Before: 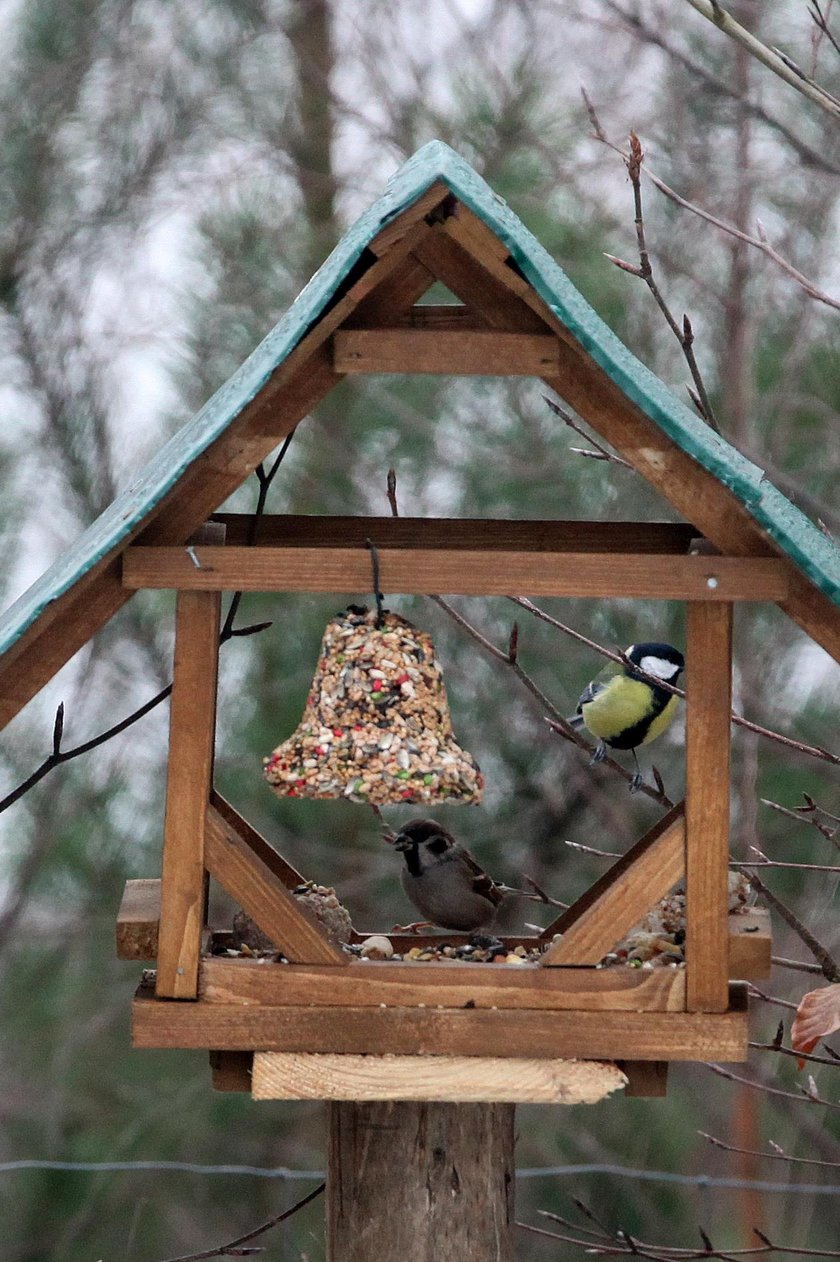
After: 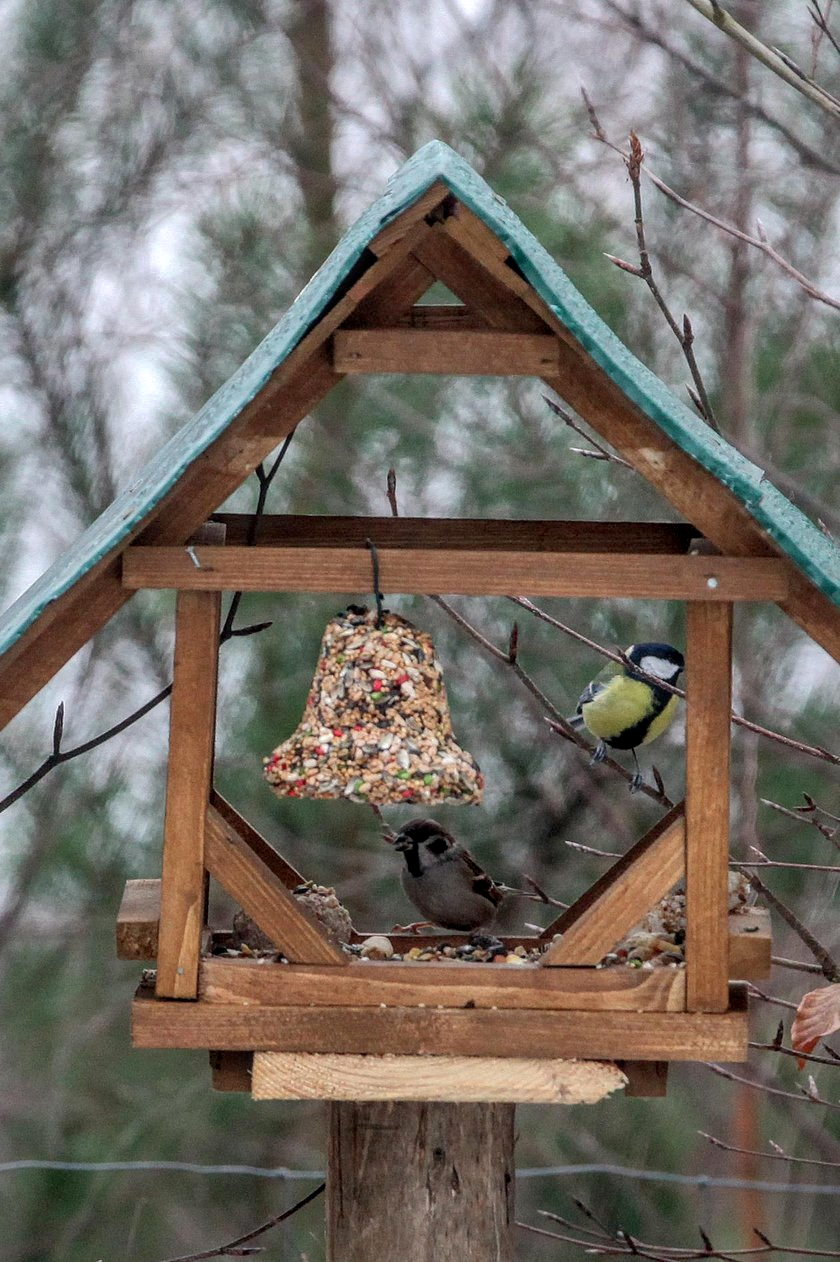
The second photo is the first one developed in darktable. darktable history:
shadows and highlights: on, module defaults
local contrast: highlights 4%, shadows 2%, detail 133%
